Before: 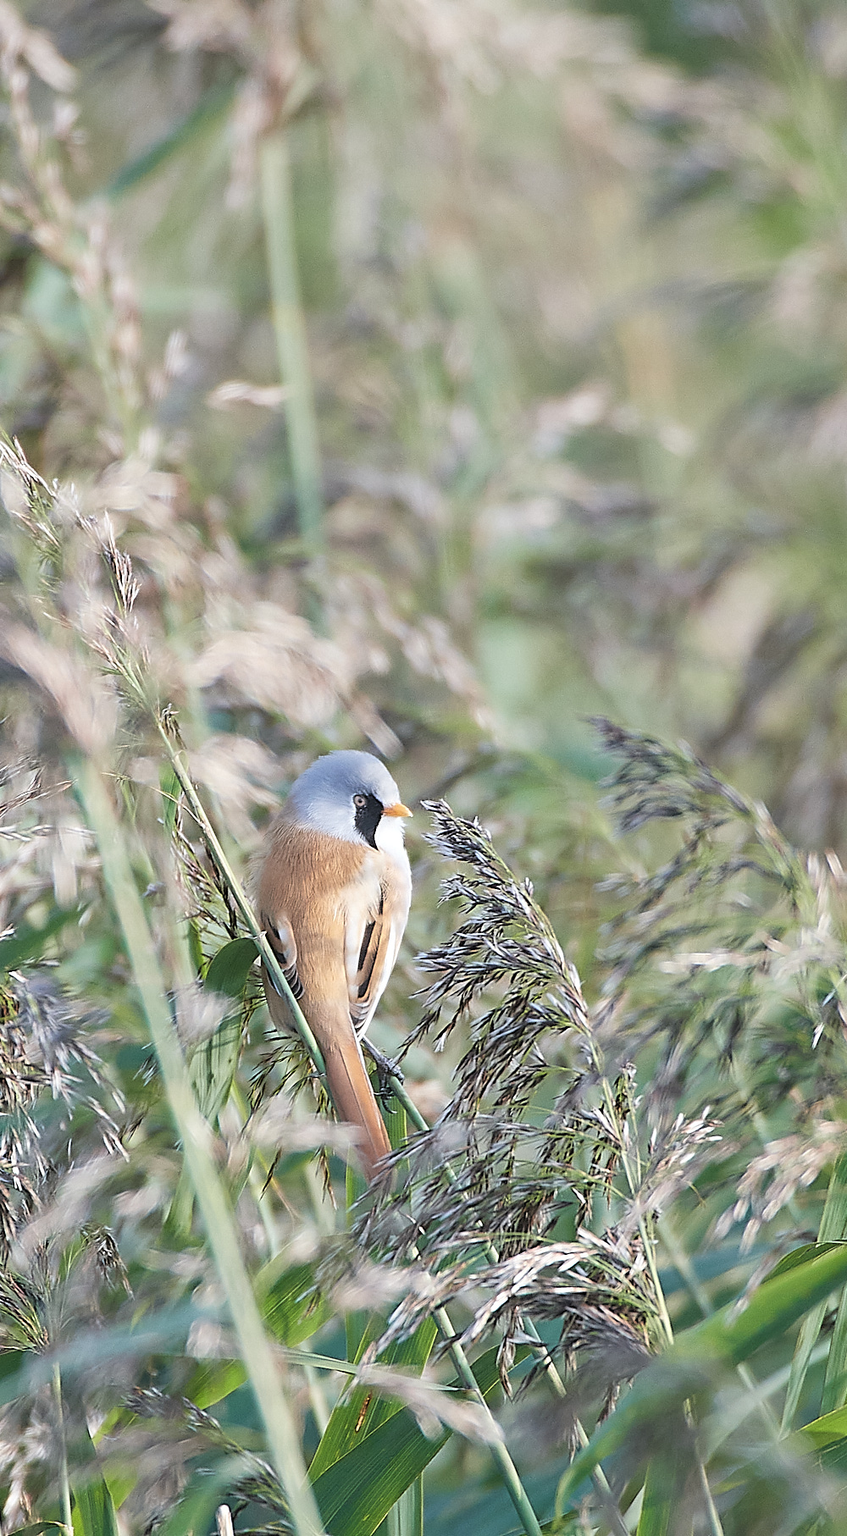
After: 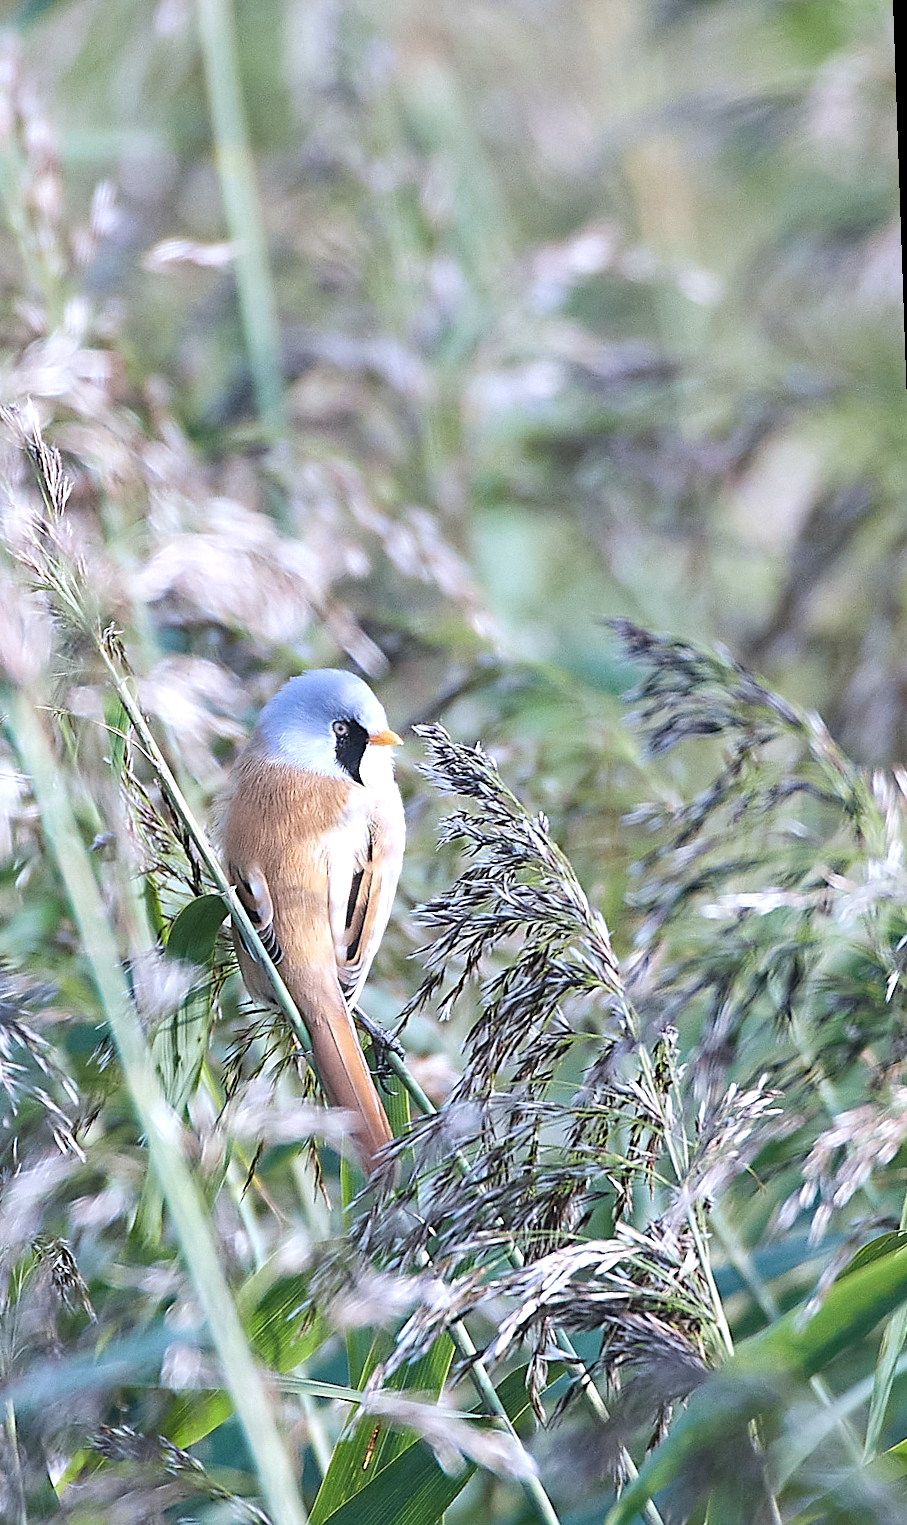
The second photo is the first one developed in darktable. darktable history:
crop and rotate: left 8.262%, top 9.226%
rotate and perspective: rotation -2.12°, lens shift (vertical) 0.009, lens shift (horizontal) -0.008, automatic cropping original format, crop left 0.036, crop right 0.964, crop top 0.05, crop bottom 0.959
haze removal: compatibility mode true, adaptive false
white balance: red 0.967, blue 1.119, emerald 0.756
tone equalizer: -8 EV -0.417 EV, -7 EV -0.389 EV, -6 EV -0.333 EV, -5 EV -0.222 EV, -3 EV 0.222 EV, -2 EV 0.333 EV, -1 EV 0.389 EV, +0 EV 0.417 EV, edges refinement/feathering 500, mask exposure compensation -1.57 EV, preserve details no
